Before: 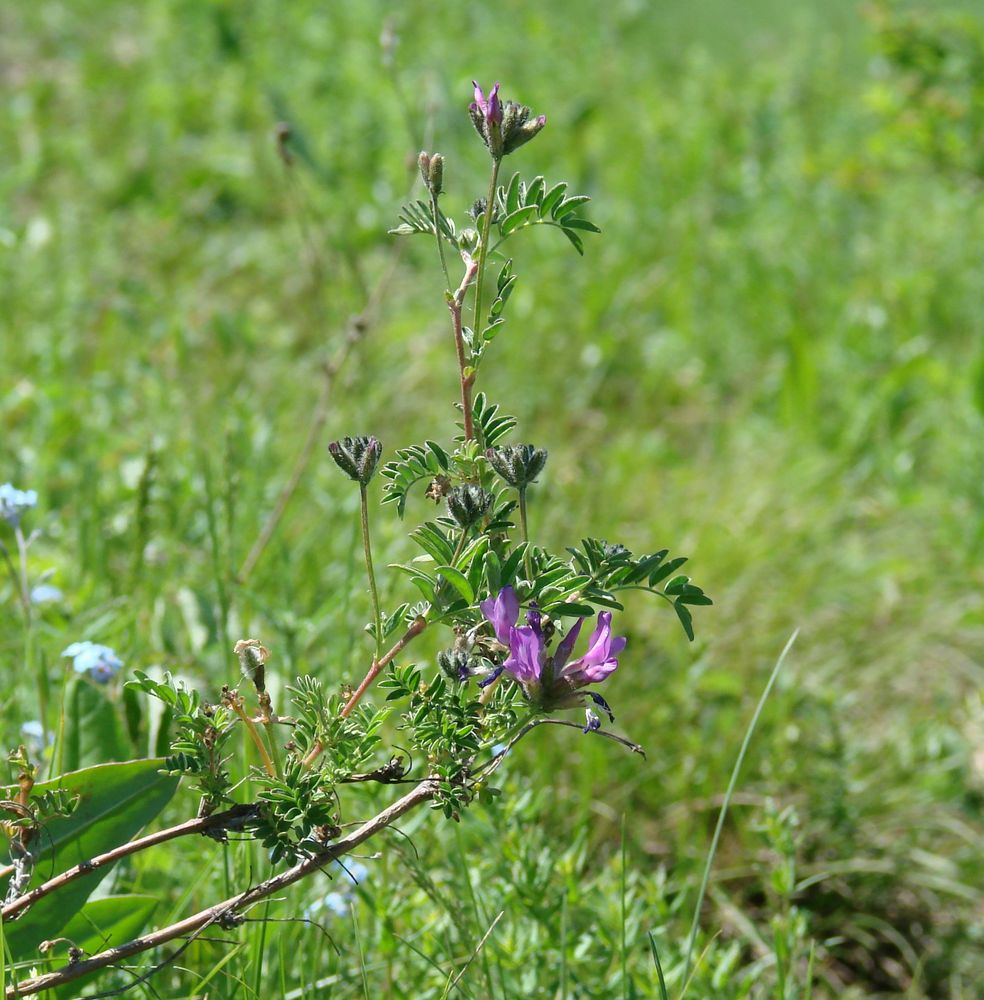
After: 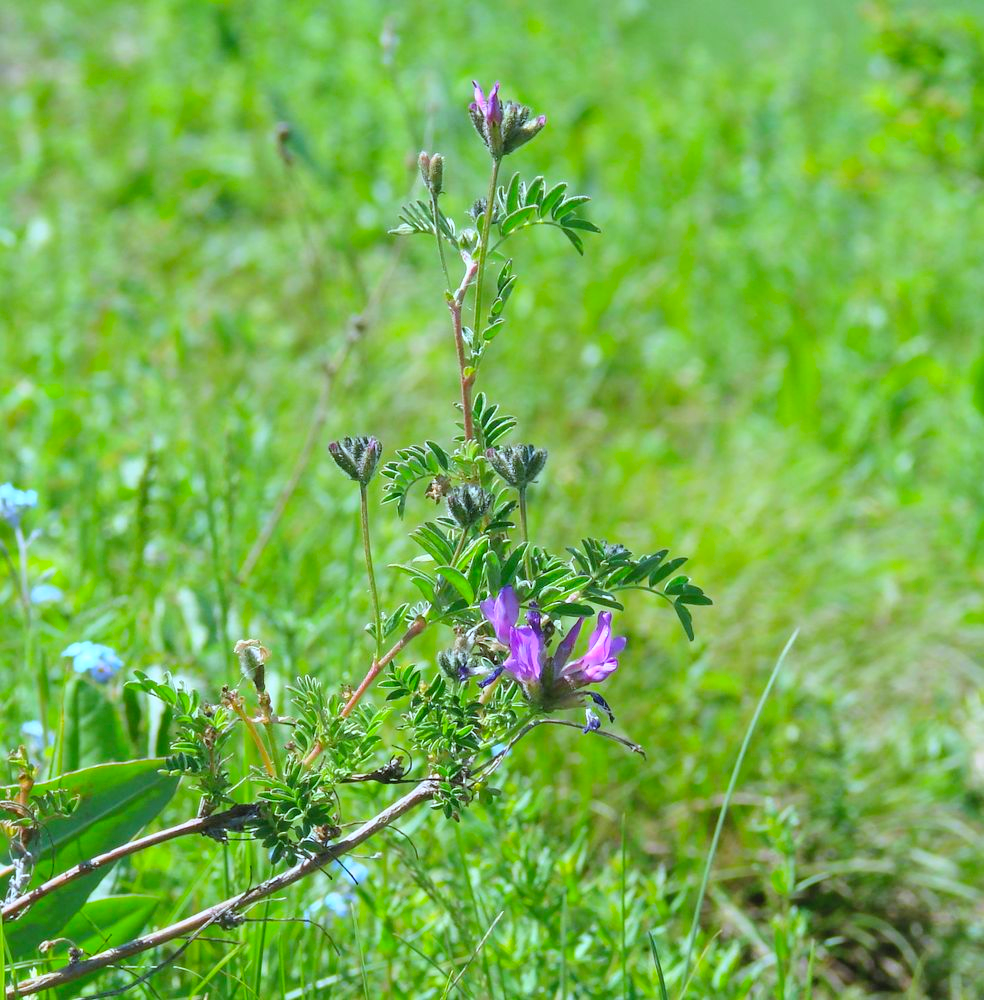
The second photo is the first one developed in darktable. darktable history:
contrast brightness saturation: contrast 0.07, brightness 0.18, saturation 0.4
white balance: red 0.931, blue 1.11
